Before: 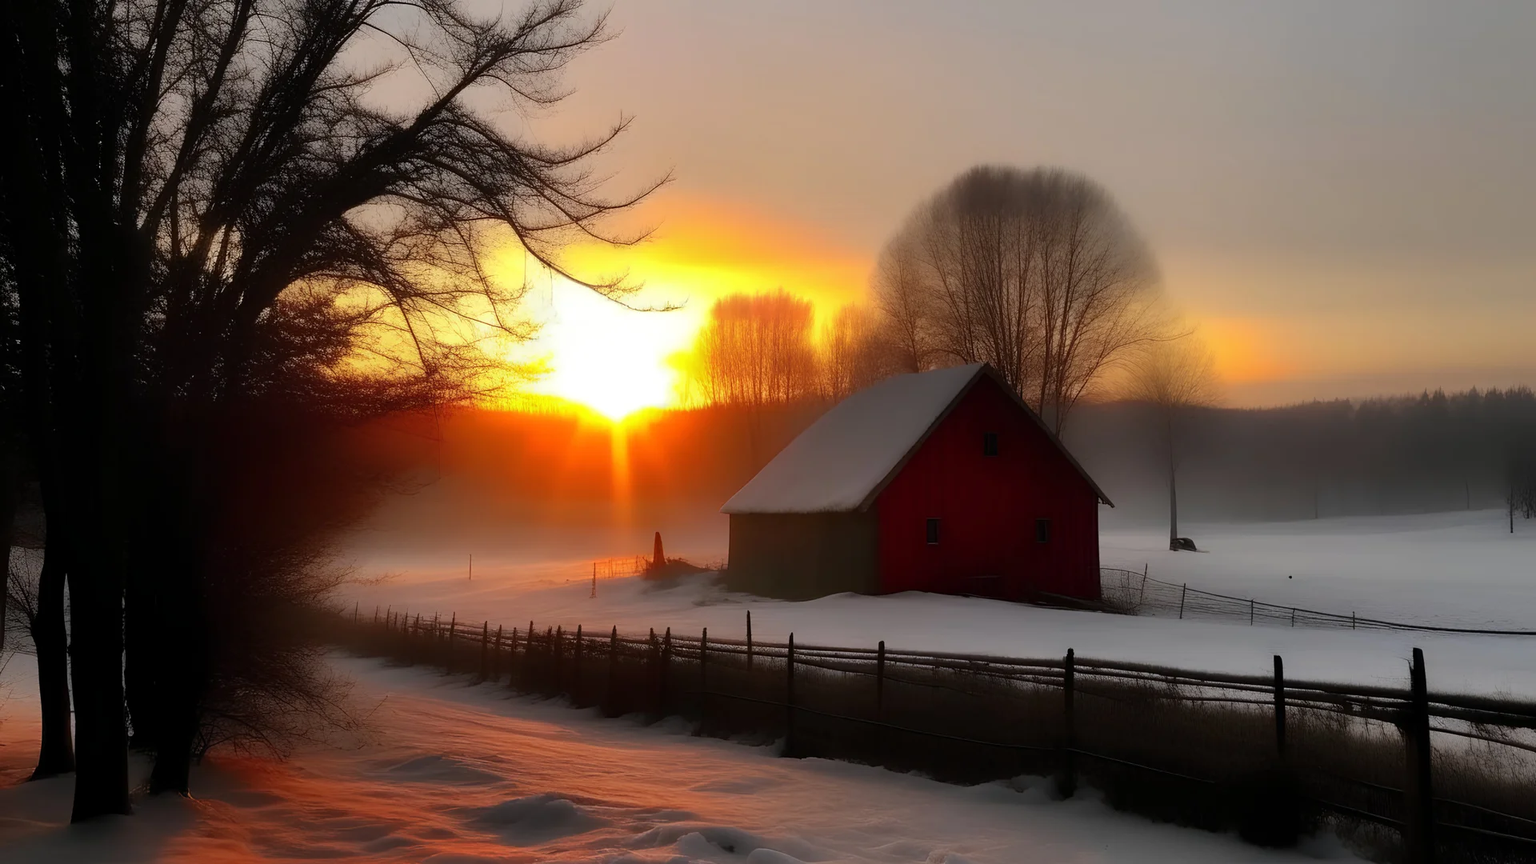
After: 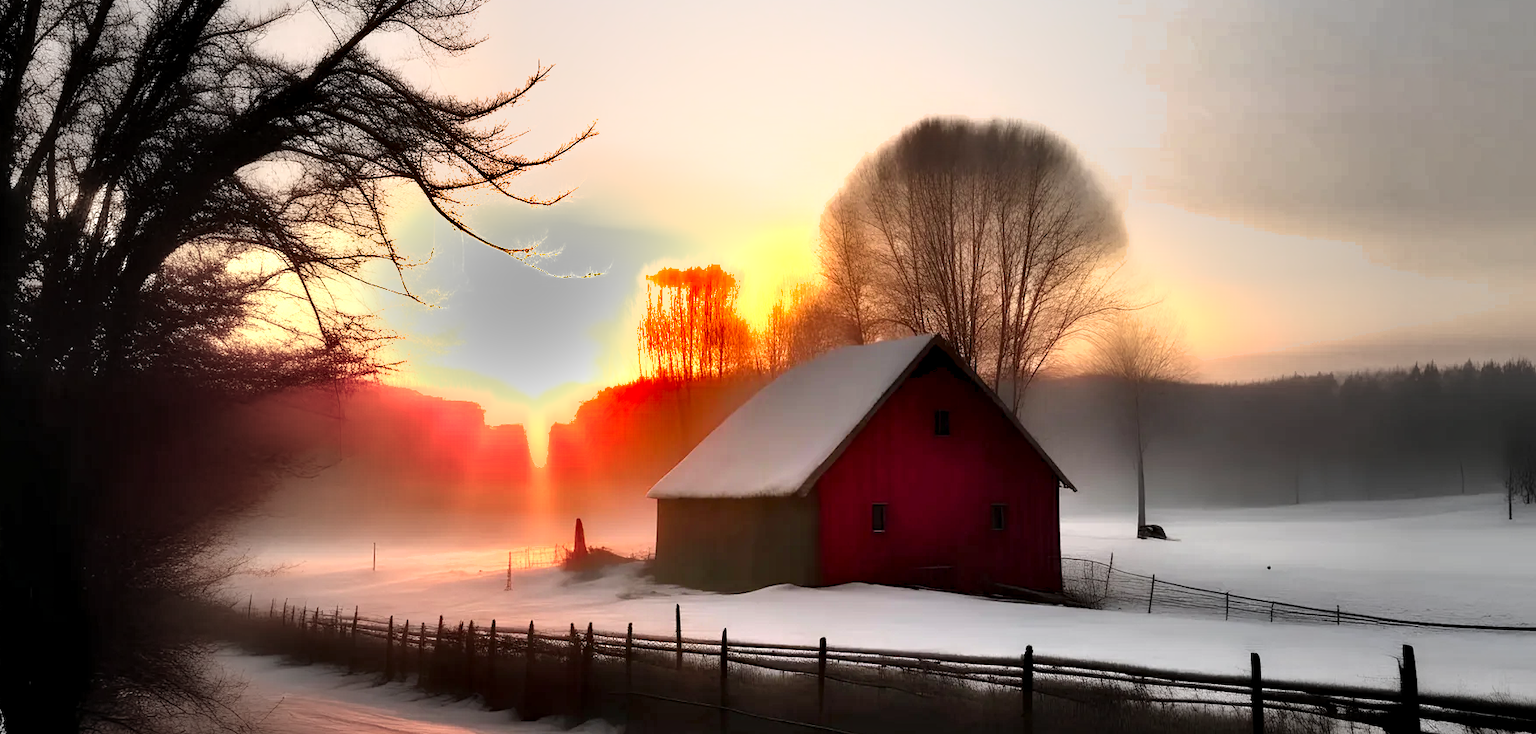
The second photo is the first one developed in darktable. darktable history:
shadows and highlights: low approximation 0.01, soften with gaussian
vignetting: fall-off start 16.05%, fall-off radius 100.81%, width/height ratio 0.714
crop: left 8.326%, top 6.616%, bottom 15.38%
exposure: exposure 0.518 EV, compensate highlight preservation false
levels: levels [0, 0.374, 0.749]
contrast equalizer: y [[0.535, 0.543, 0.548, 0.548, 0.542, 0.532], [0.5 ×6], [0.5 ×6], [0 ×6], [0 ×6]]
